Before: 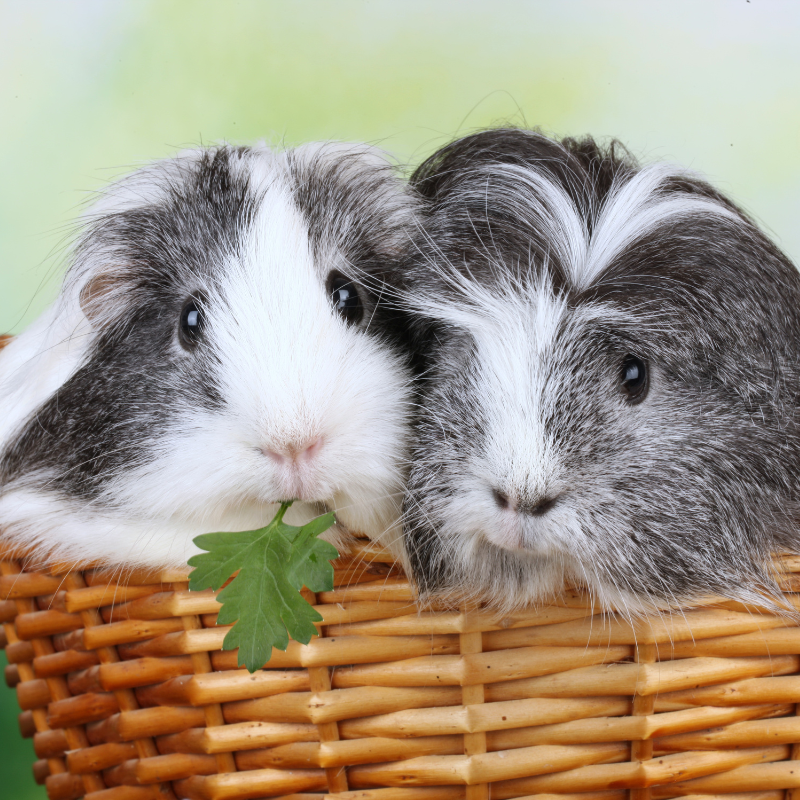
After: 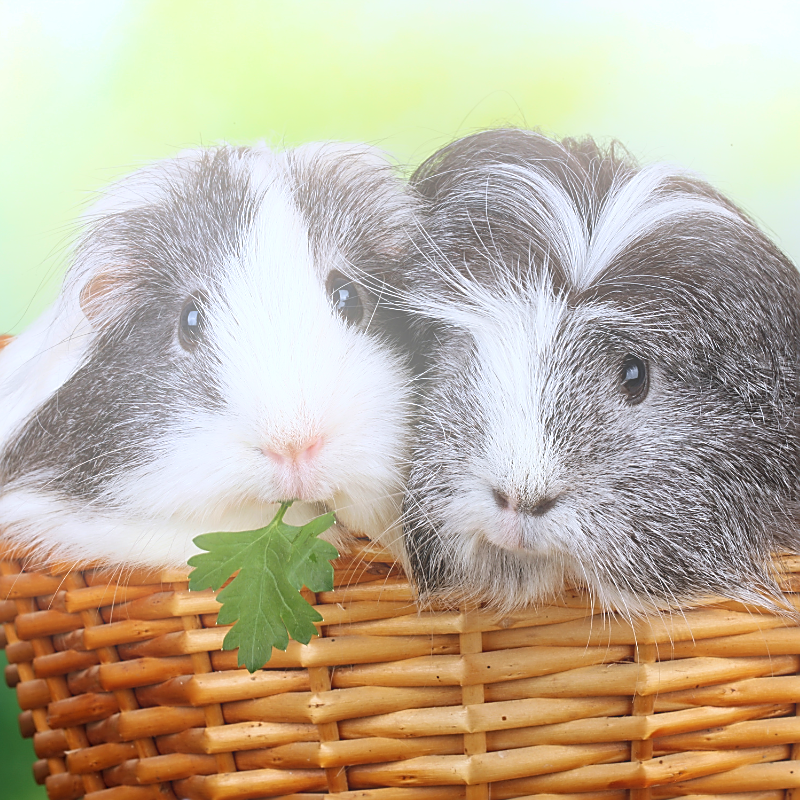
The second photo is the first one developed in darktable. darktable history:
velvia: strength 15%
sharpen: radius 1.4, amount 1.25, threshold 0.7
bloom: on, module defaults
levels: mode automatic, black 0.023%, white 99.97%, levels [0.062, 0.494, 0.925]
shadows and highlights: soften with gaussian
